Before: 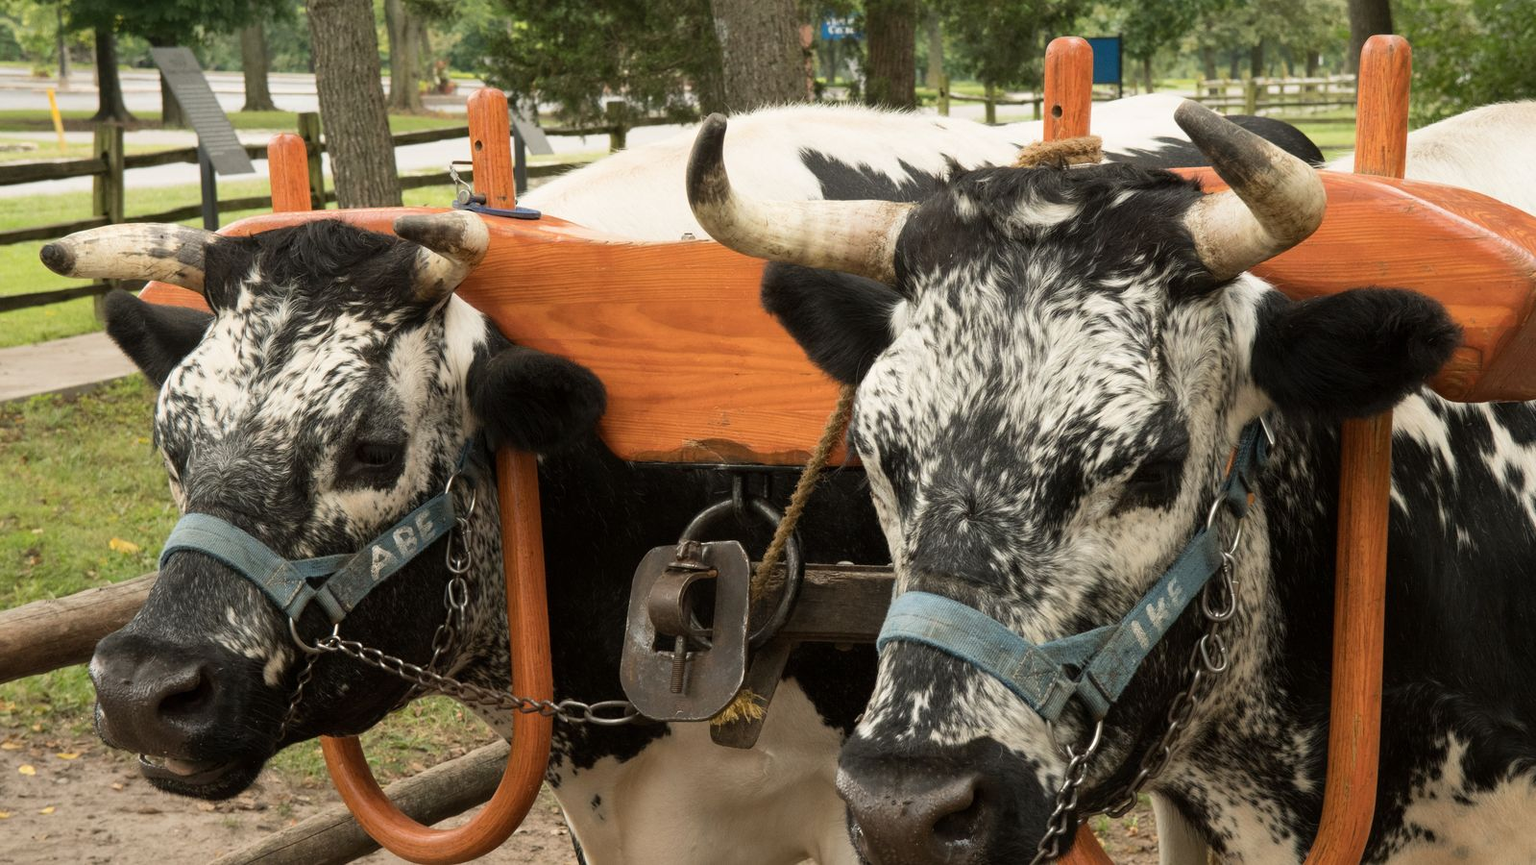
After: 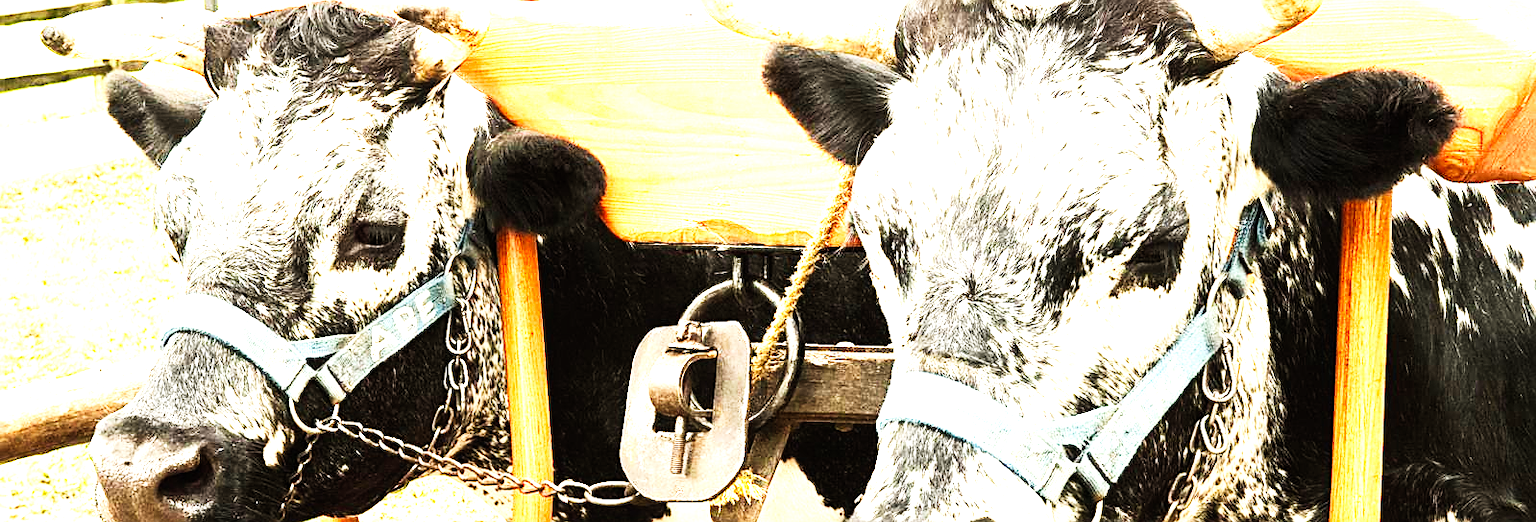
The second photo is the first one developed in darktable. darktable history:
shadows and highlights: shadows -12.37, white point adjustment 3.9, highlights 27.38
contrast brightness saturation: contrast 0.073, brightness 0.074, saturation 0.182
sharpen: on, module defaults
exposure: black level correction 0, exposure 1.745 EV, compensate exposure bias true, compensate highlight preservation false
tone equalizer: -8 EV -0.739 EV, -7 EV -0.712 EV, -6 EV -0.562 EV, -5 EV -0.402 EV, -3 EV 0.394 EV, -2 EV 0.6 EV, -1 EV 0.682 EV, +0 EV 0.746 EV, edges refinement/feathering 500, mask exposure compensation -1.57 EV, preserve details no
base curve: curves: ch0 [(0, 0) (0.007, 0.004) (0.027, 0.03) (0.046, 0.07) (0.207, 0.54) (0.442, 0.872) (0.673, 0.972) (1, 1)], preserve colors none
local contrast: mode bilateral grid, contrast 11, coarseness 25, detail 112%, midtone range 0.2
crop and rotate: top 25.432%, bottom 14.015%
